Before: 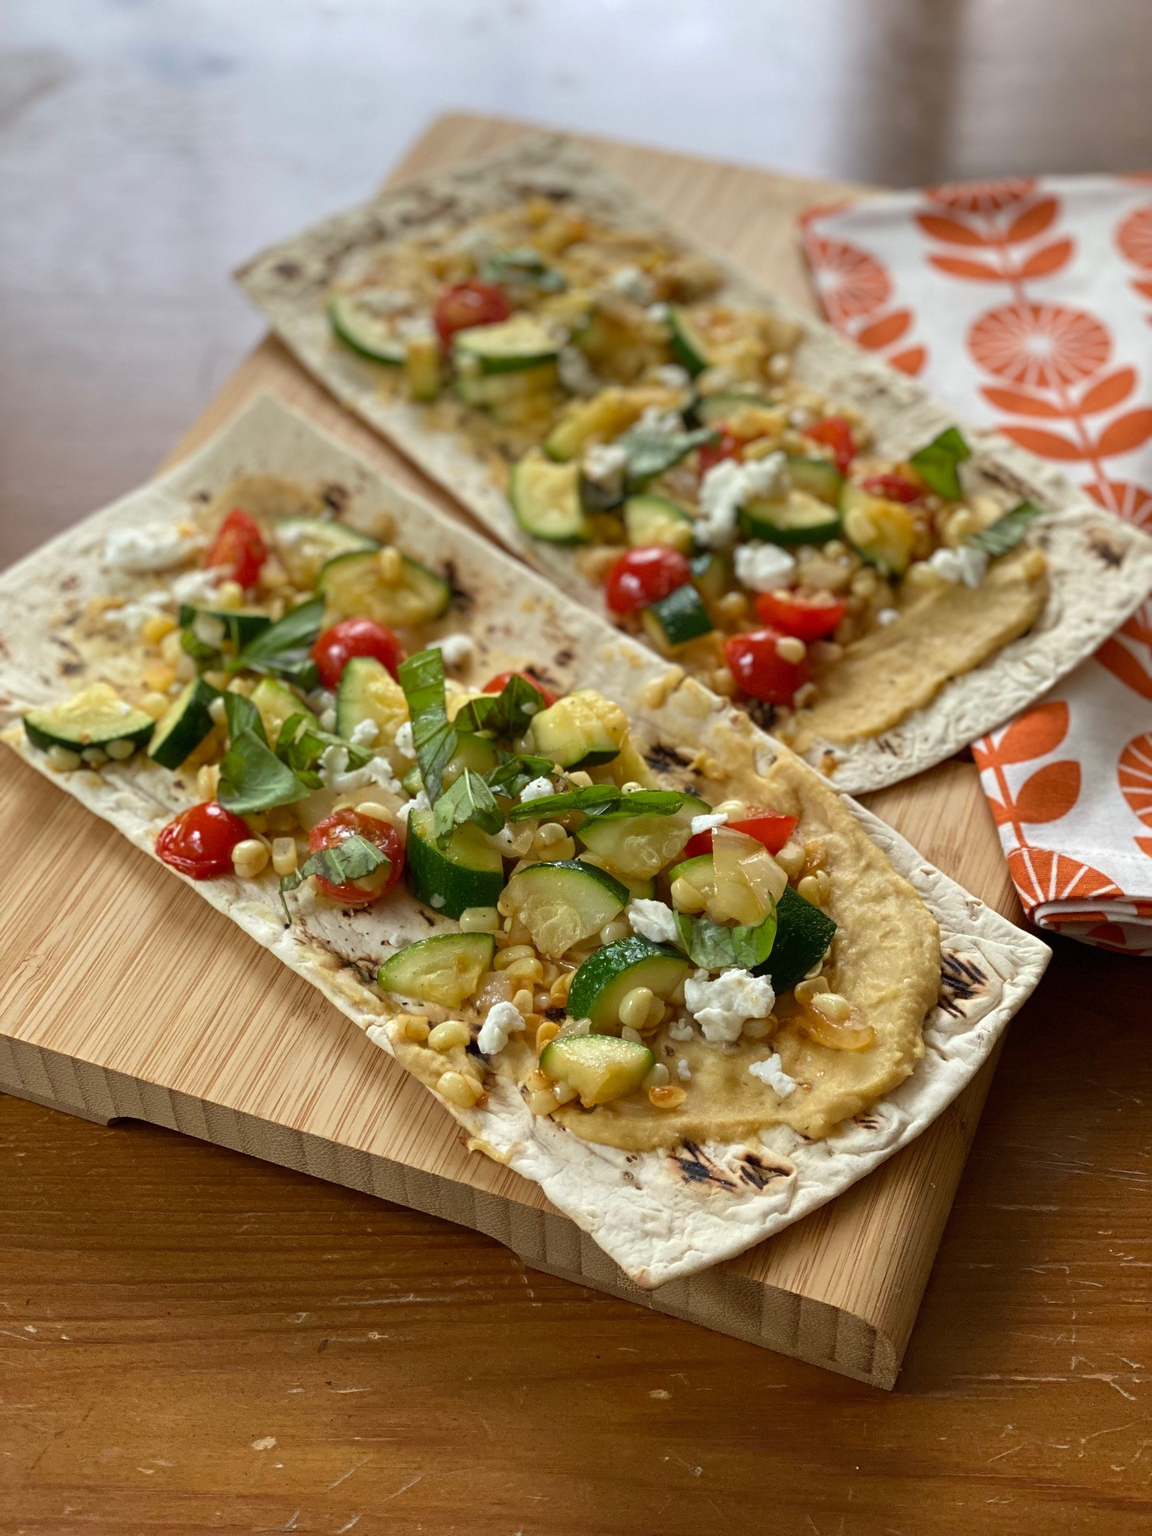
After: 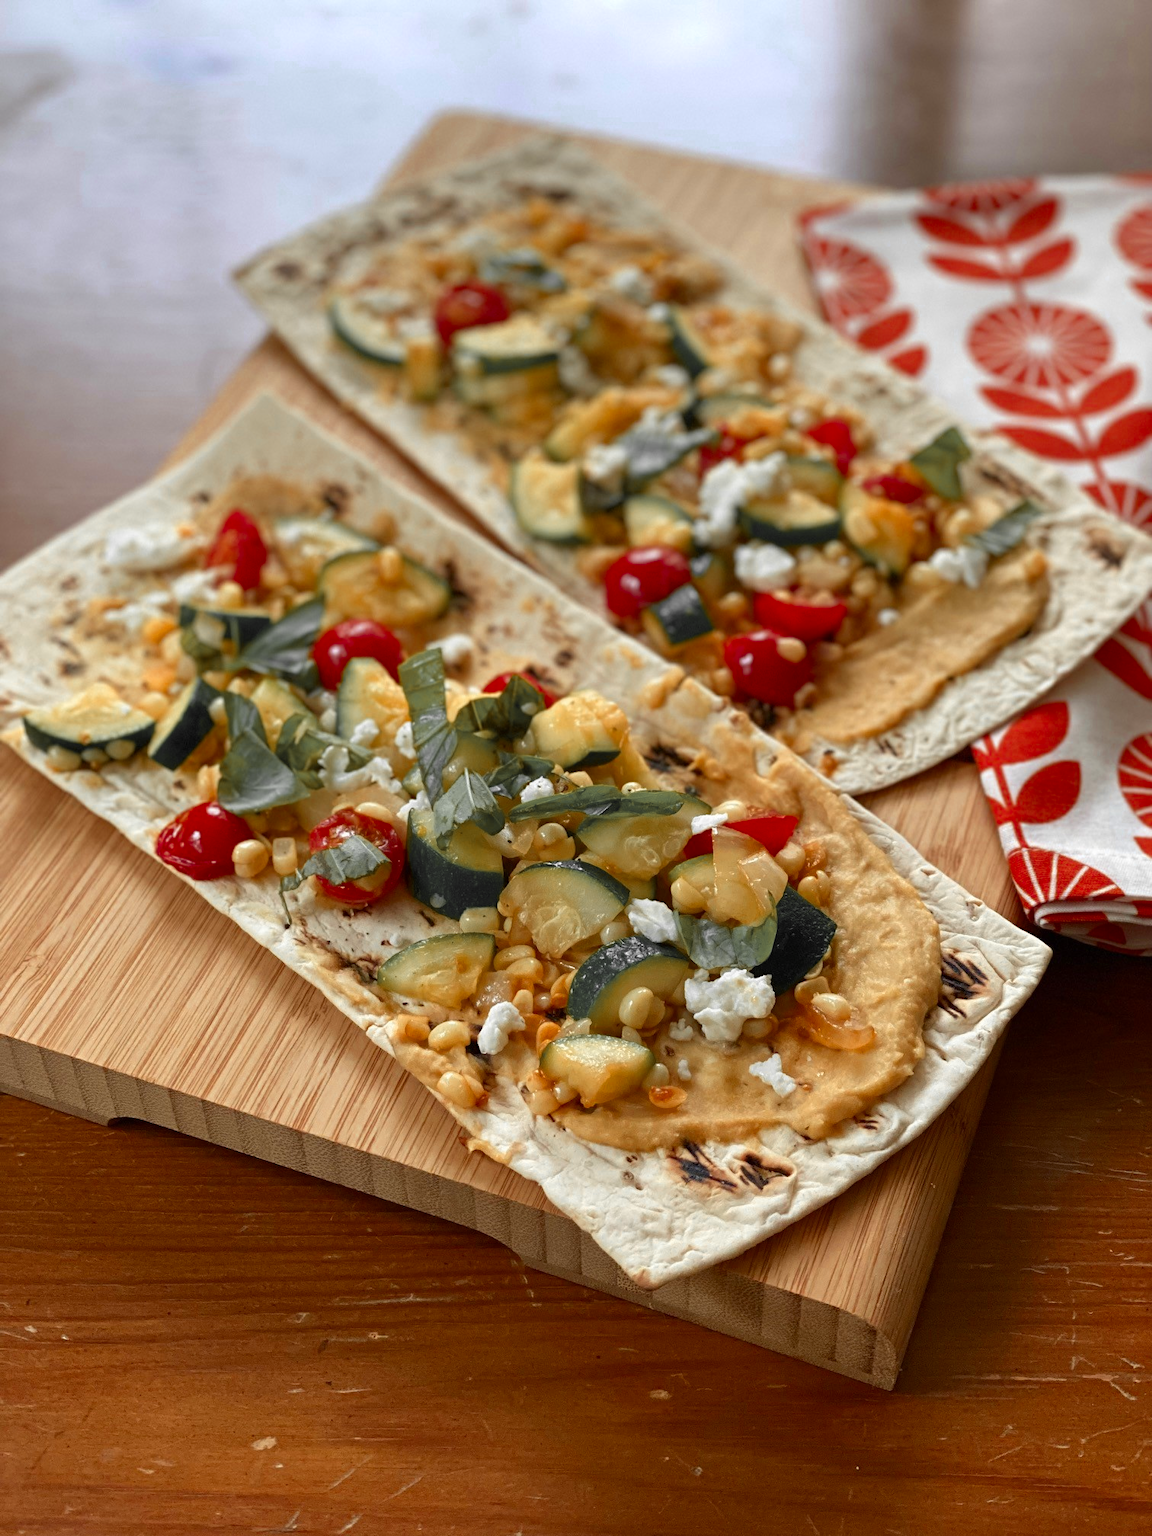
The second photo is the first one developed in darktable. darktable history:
color zones: curves: ch0 [(0, 0.363) (0.128, 0.373) (0.25, 0.5) (0.402, 0.407) (0.521, 0.525) (0.63, 0.559) (0.729, 0.662) (0.867, 0.471)]; ch1 [(0, 0.515) (0.136, 0.618) (0.25, 0.5) (0.378, 0) (0.516, 0) (0.622, 0.593) (0.737, 0.819) (0.87, 0.593)]; ch2 [(0, 0.529) (0.128, 0.471) (0.282, 0.451) (0.386, 0.662) (0.516, 0.525) (0.633, 0.554) (0.75, 0.62) (0.875, 0.441)]
